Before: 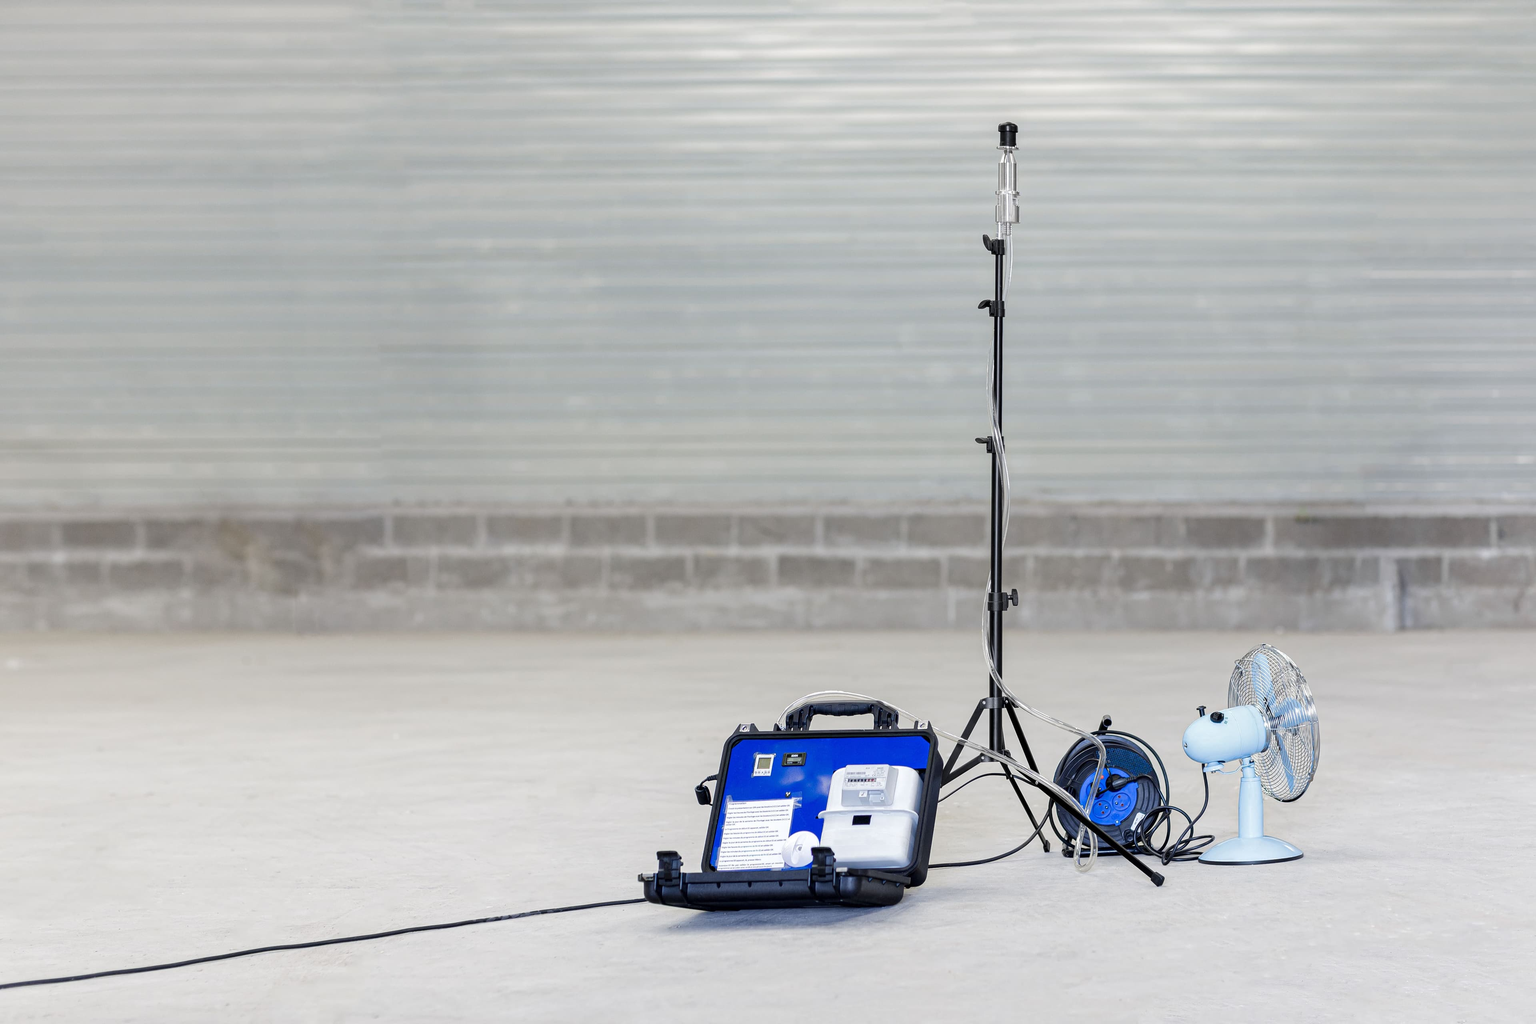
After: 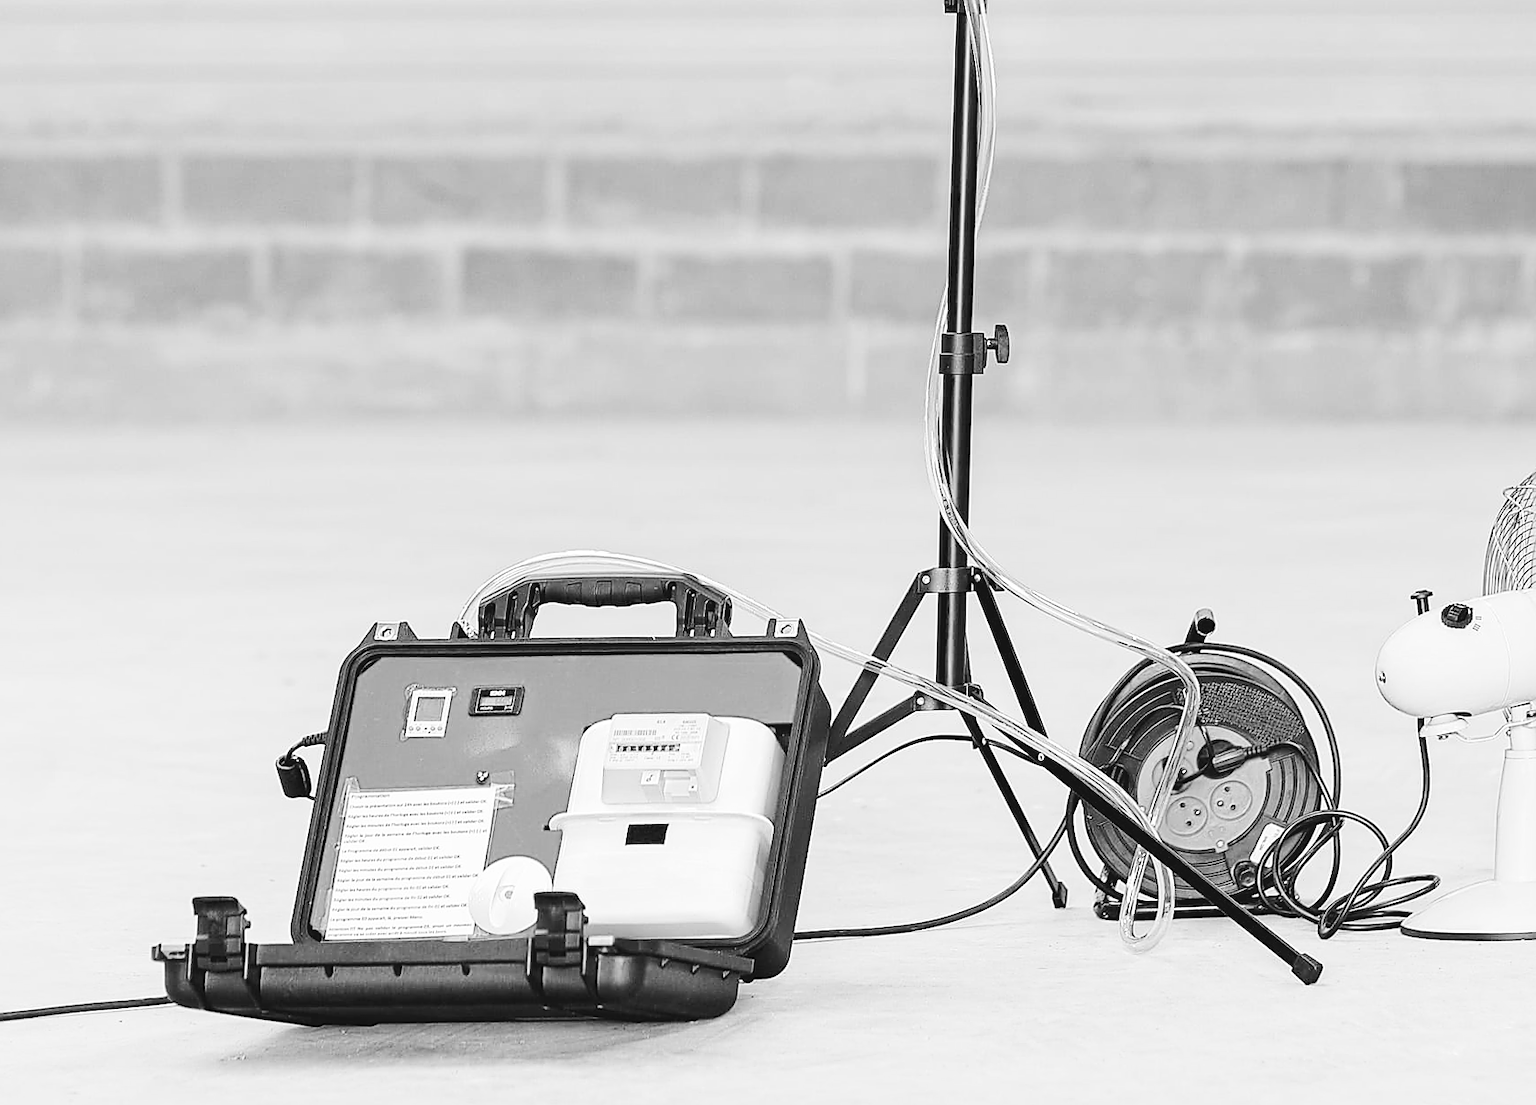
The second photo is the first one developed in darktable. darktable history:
color calibration: output gray [0.267, 0.423, 0.261, 0], illuminant same as pipeline (D50), adaptation none (bypass)
sharpen: radius 1.4, amount 1.25, threshold 0.7
base curve: curves: ch0 [(0, 0.007) (0.028, 0.063) (0.121, 0.311) (0.46, 0.743) (0.859, 0.957) (1, 1)], preserve colors none
crop: left 35.976%, top 45.819%, right 18.162%, bottom 5.807%
rotate and perspective: rotation 0.074°, lens shift (vertical) 0.096, lens shift (horizontal) -0.041, crop left 0.043, crop right 0.952, crop top 0.024, crop bottom 0.979
